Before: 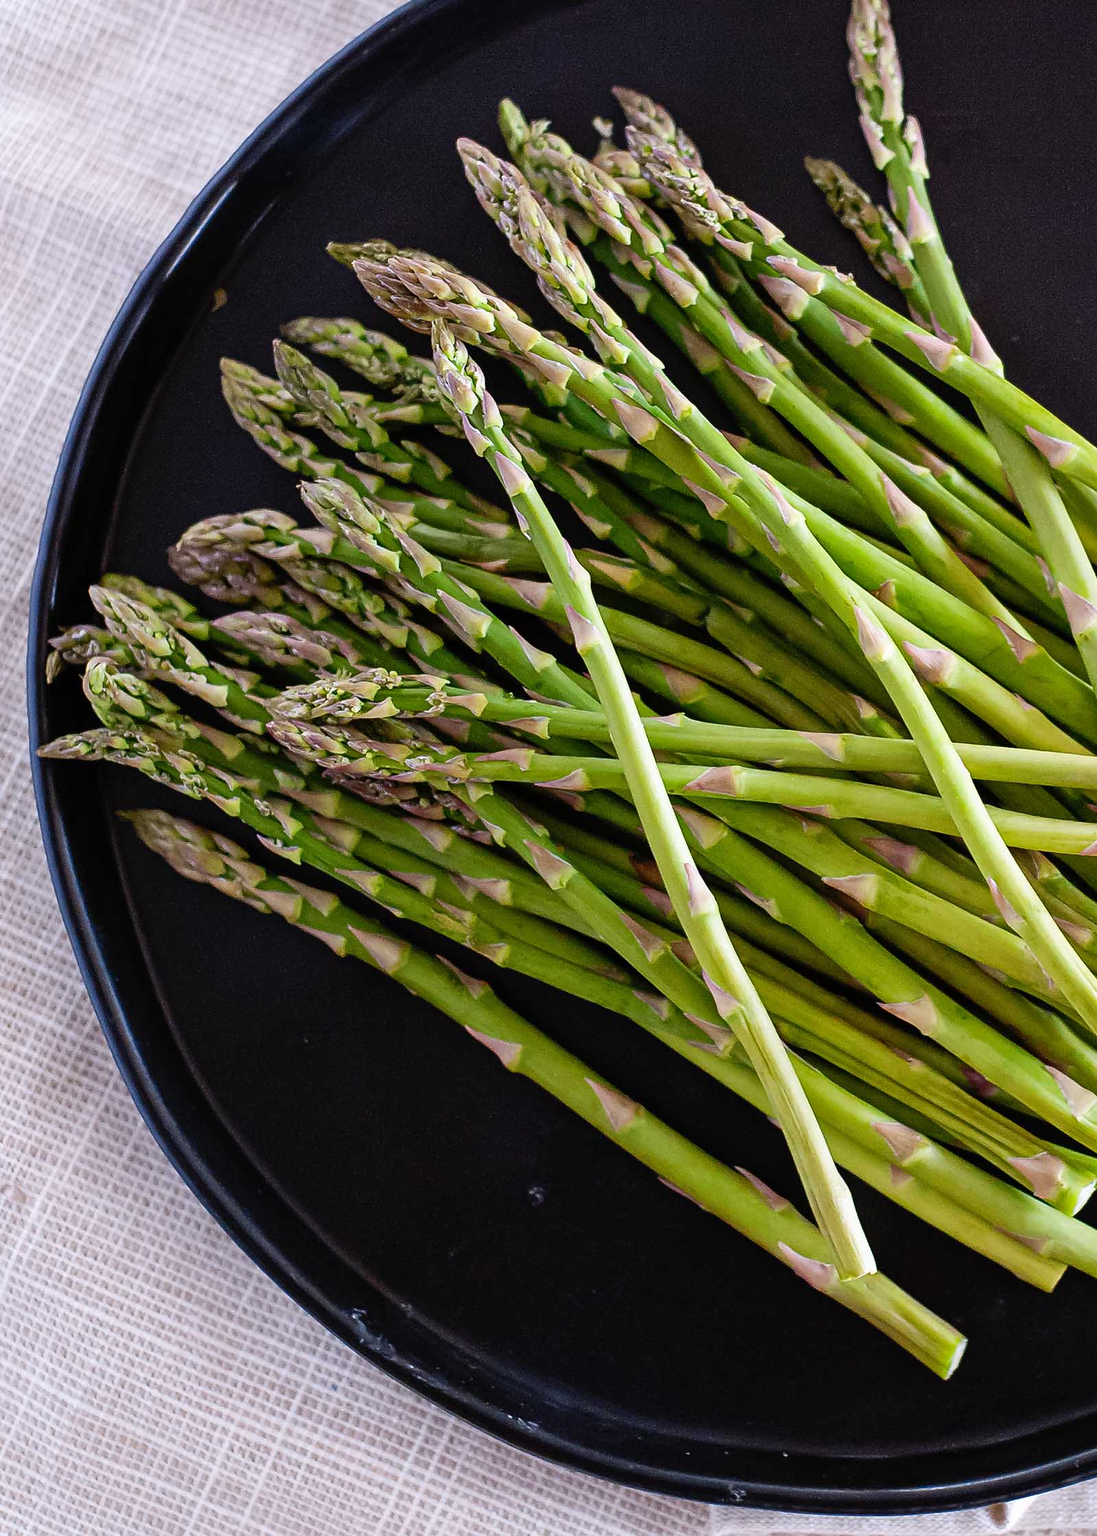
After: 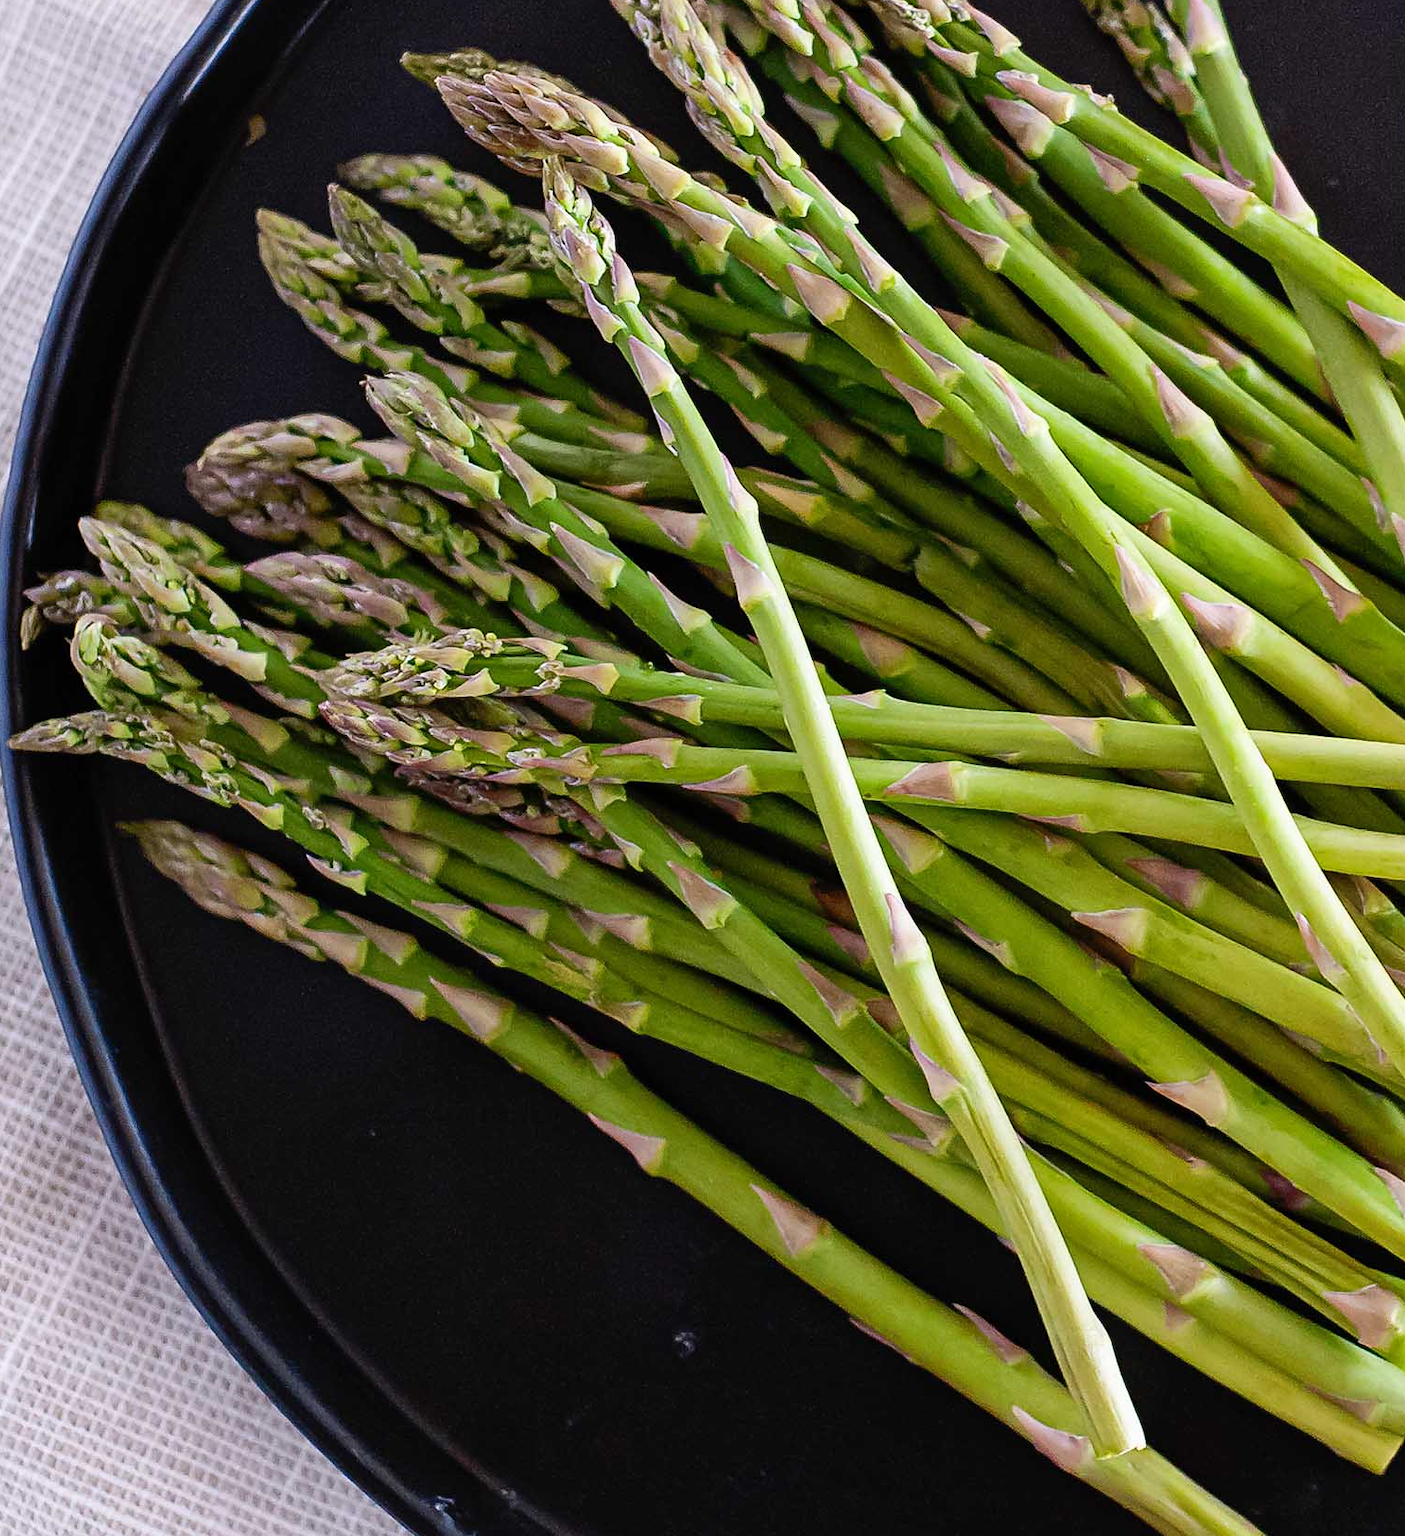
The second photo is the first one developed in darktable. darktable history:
crop and rotate: left 2.918%, top 13.273%, right 2.511%, bottom 12.85%
